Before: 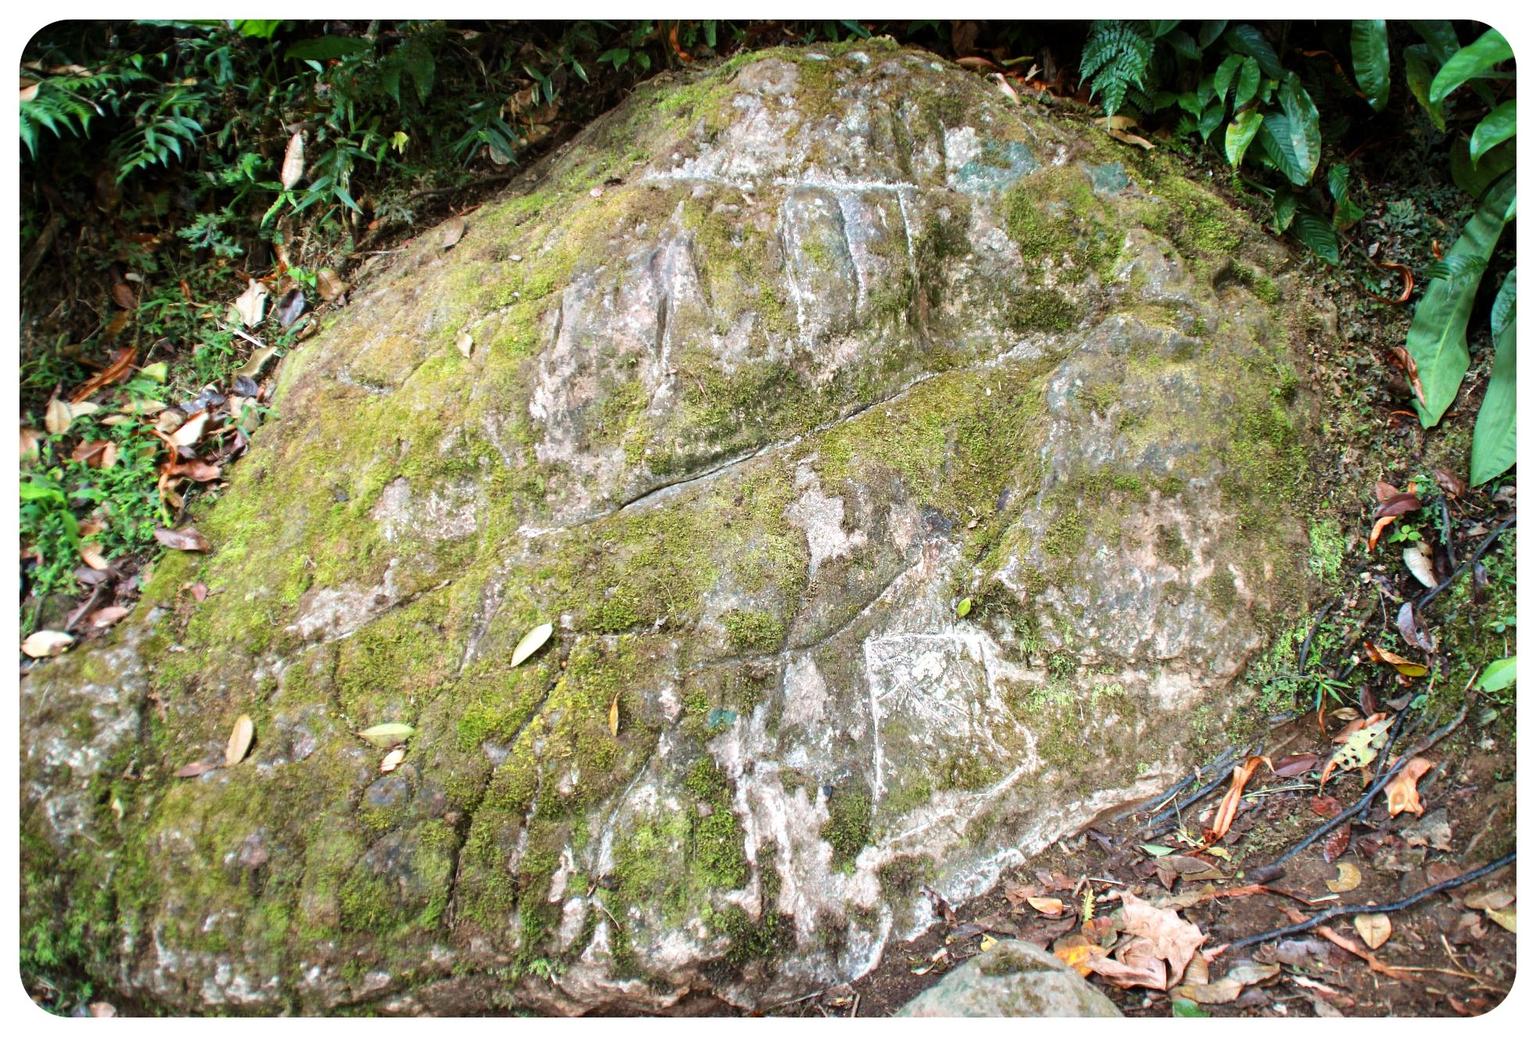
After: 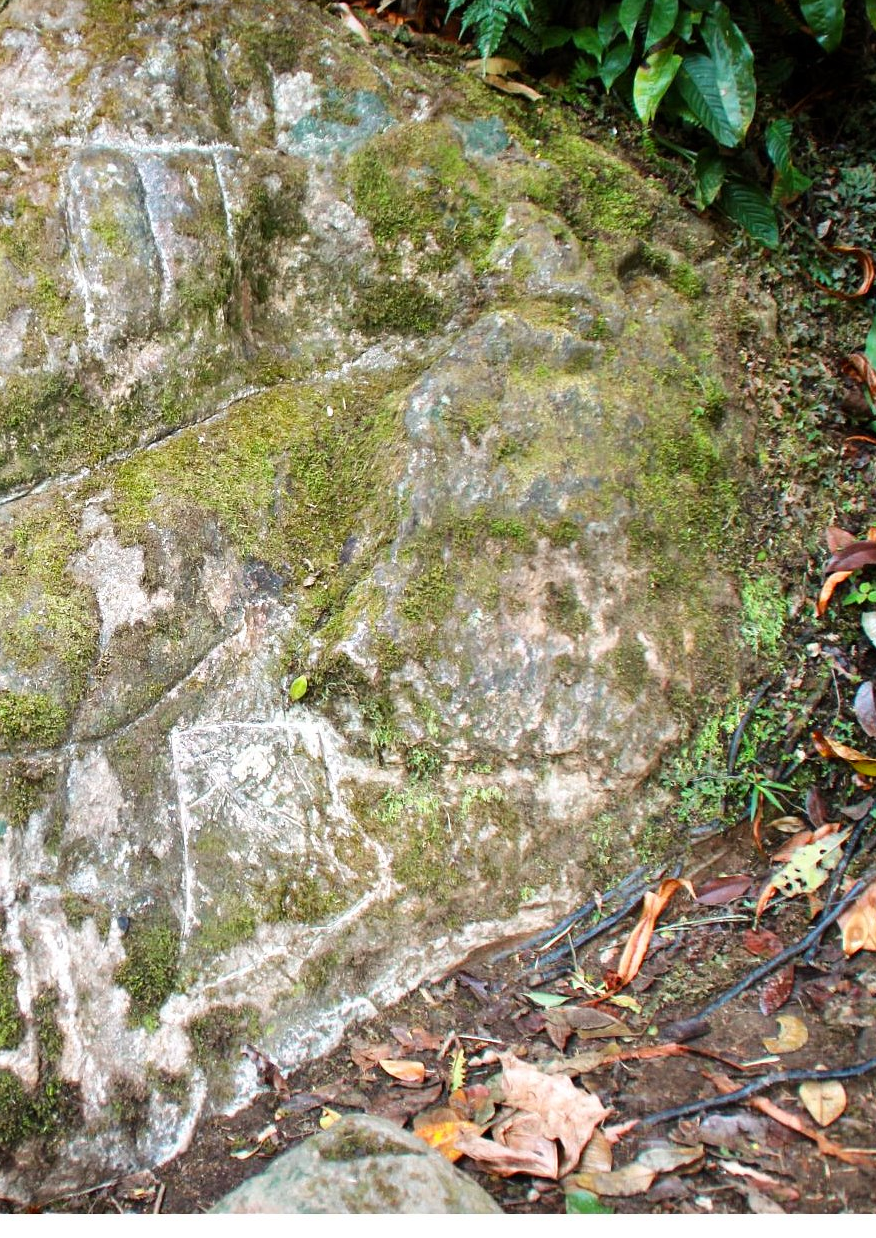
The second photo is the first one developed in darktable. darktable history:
crop: left 47.616%, top 6.85%, right 7.874%
color balance rgb: linear chroma grading › global chroma -15.541%, perceptual saturation grading › global saturation 24.879%
